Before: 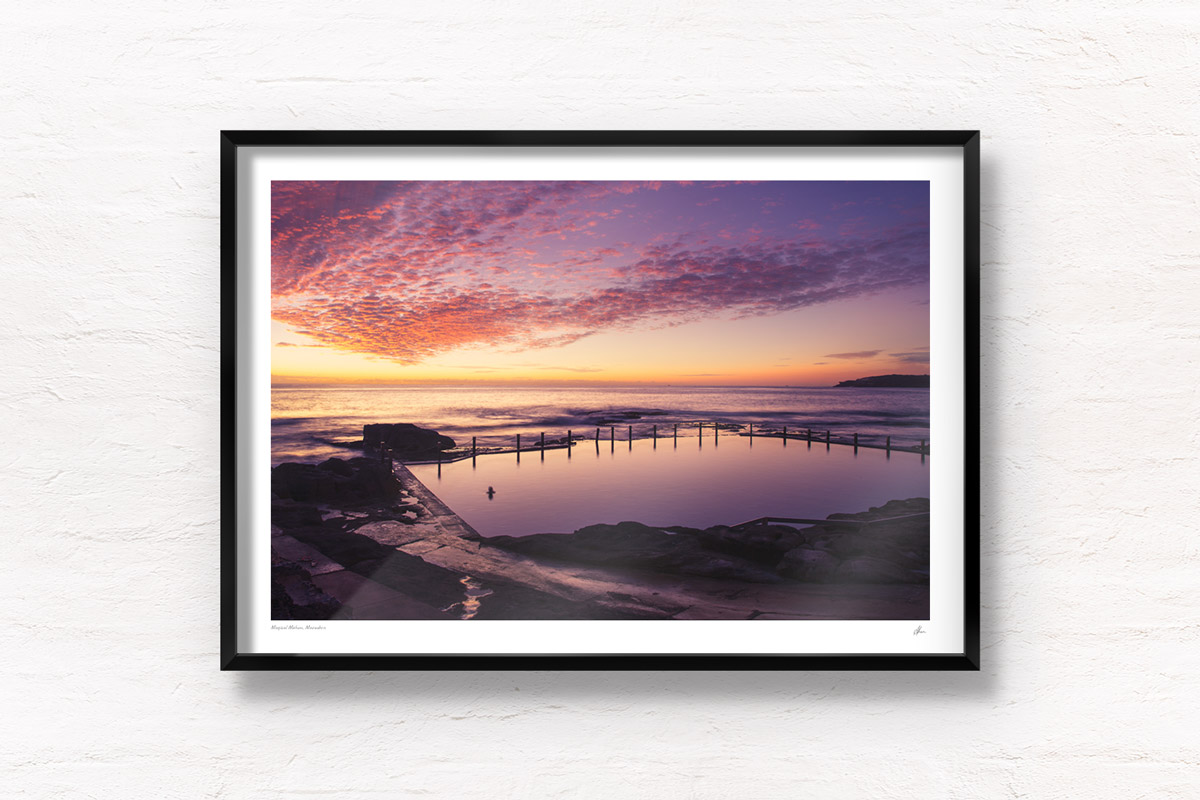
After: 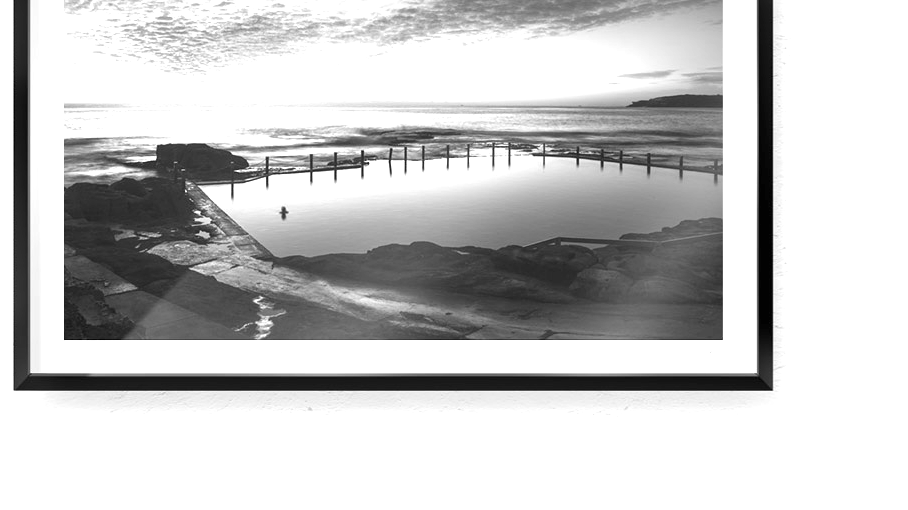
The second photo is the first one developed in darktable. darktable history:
crop and rotate: left 17.299%, top 35.115%, right 7.015%, bottom 1.024%
monochrome: a 16.06, b 15.48, size 1
exposure: black level correction 0, exposure 1.45 EV, compensate exposure bias true, compensate highlight preservation false
